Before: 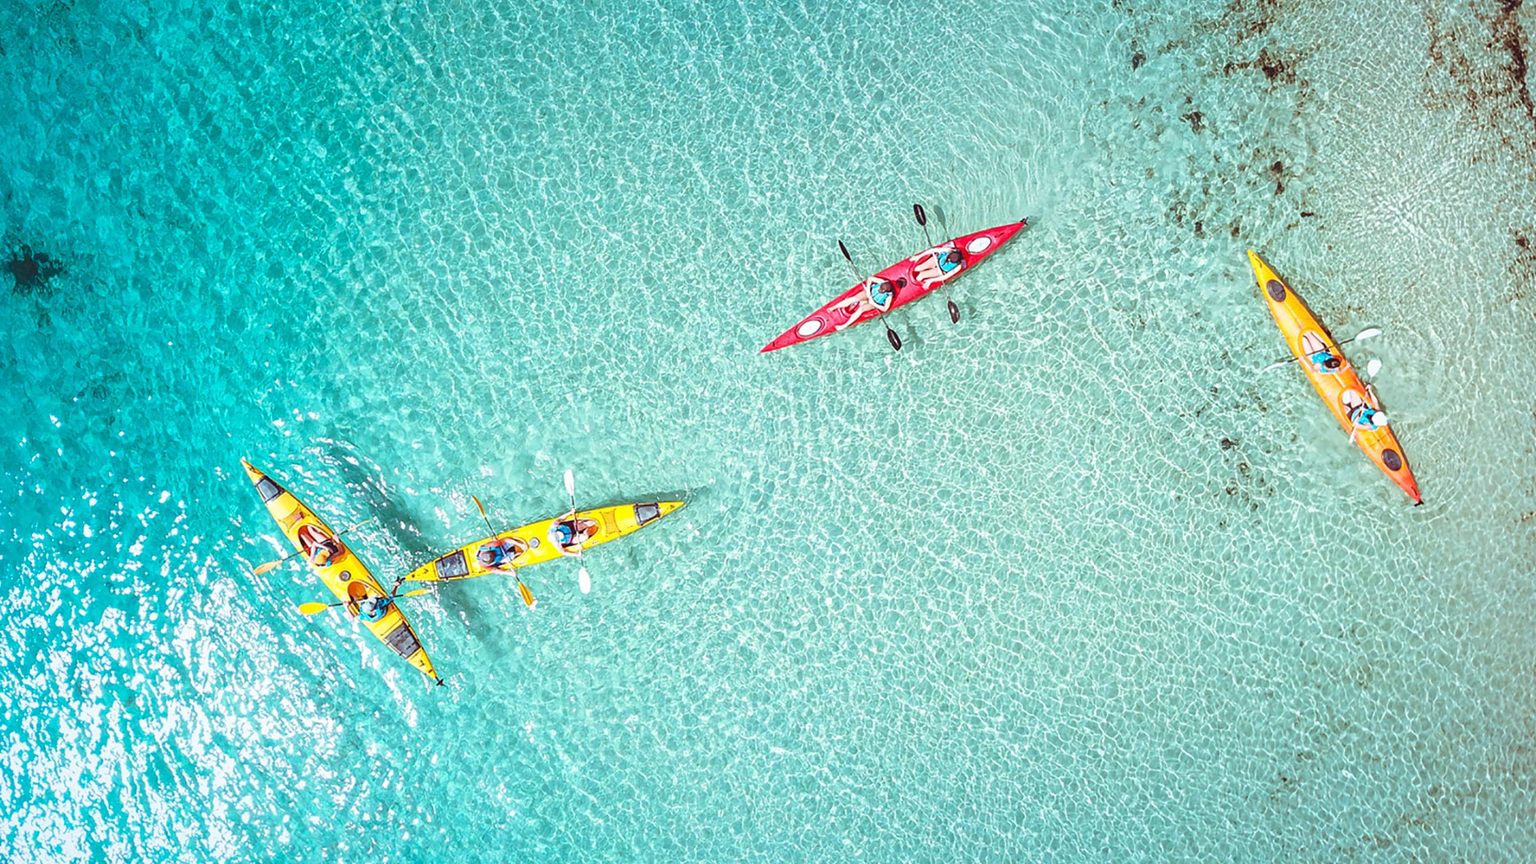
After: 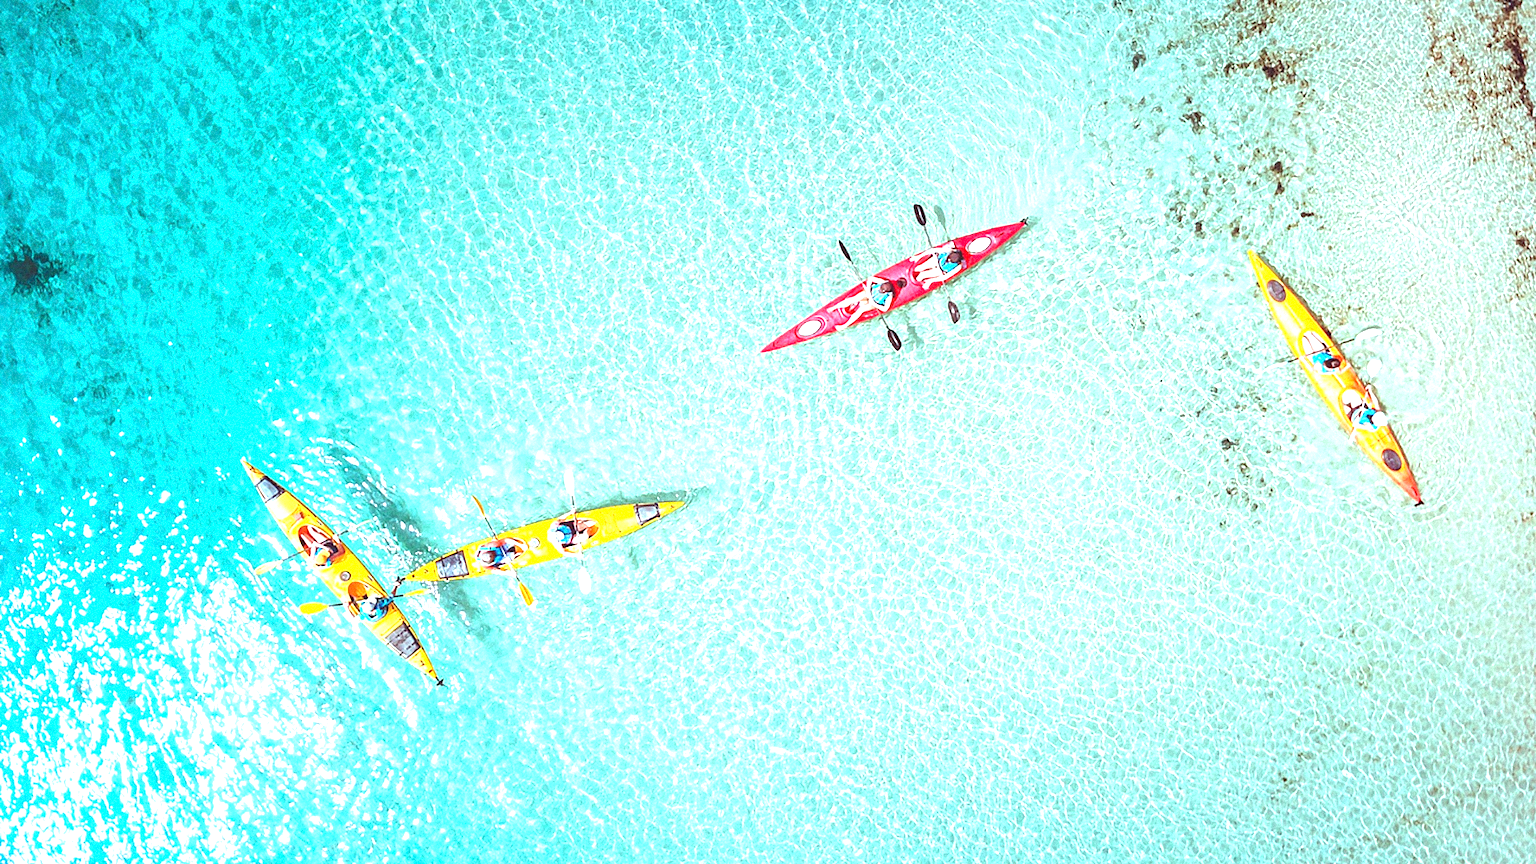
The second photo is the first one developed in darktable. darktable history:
exposure: exposure 1 EV, compensate highlight preservation false
grain: mid-tones bias 0%
